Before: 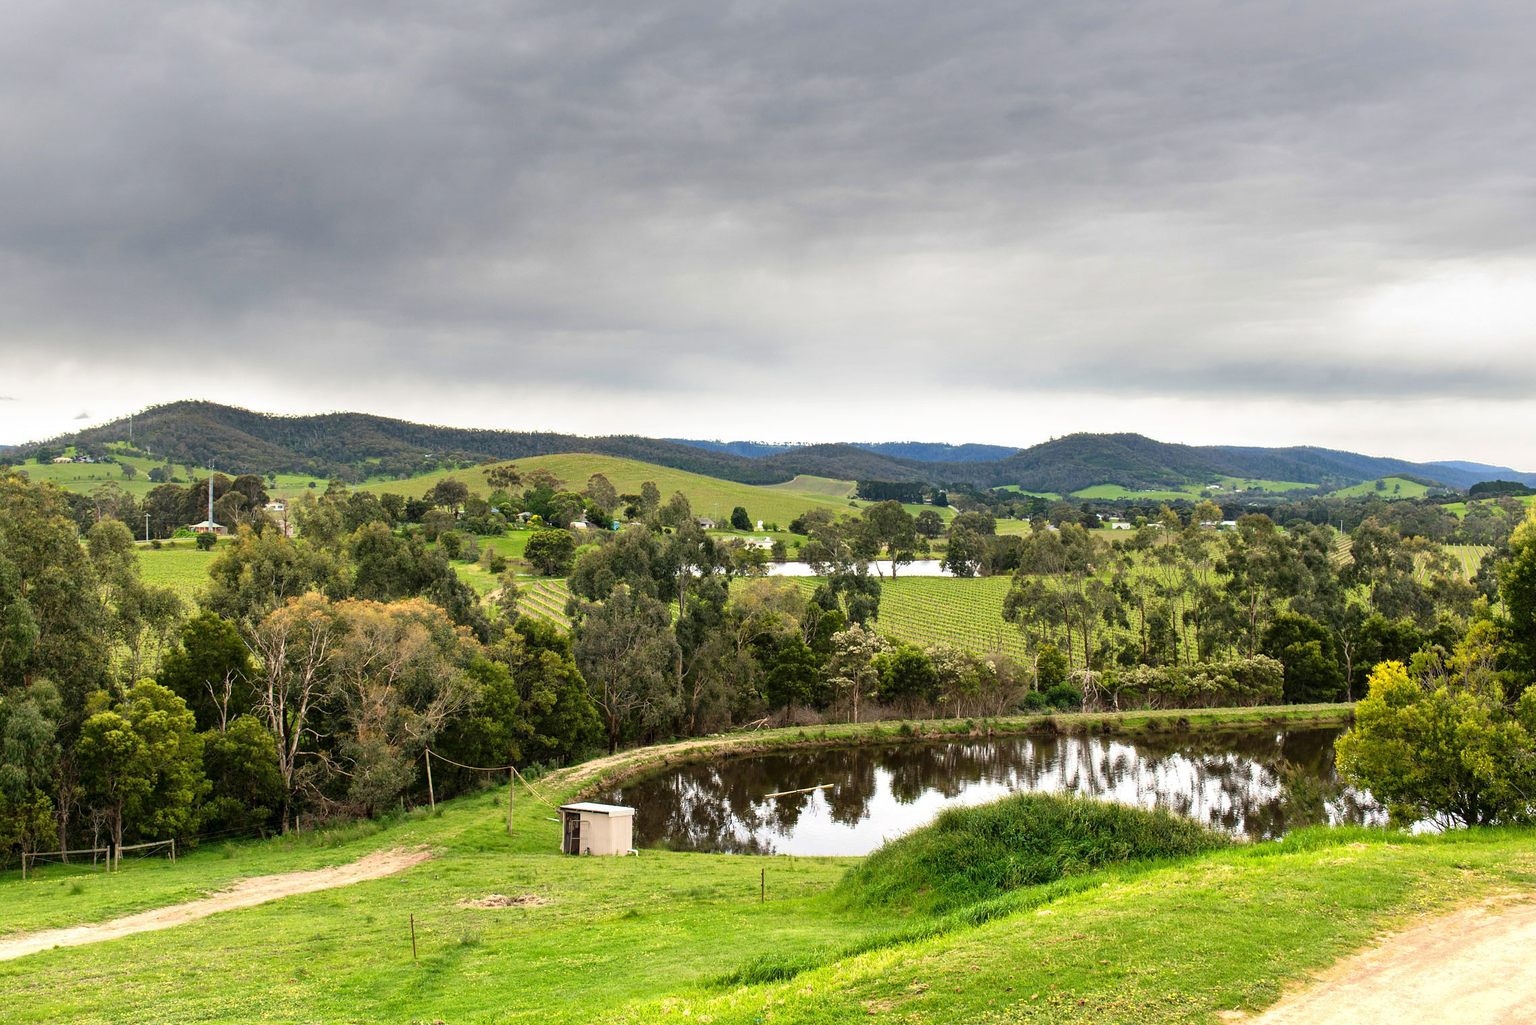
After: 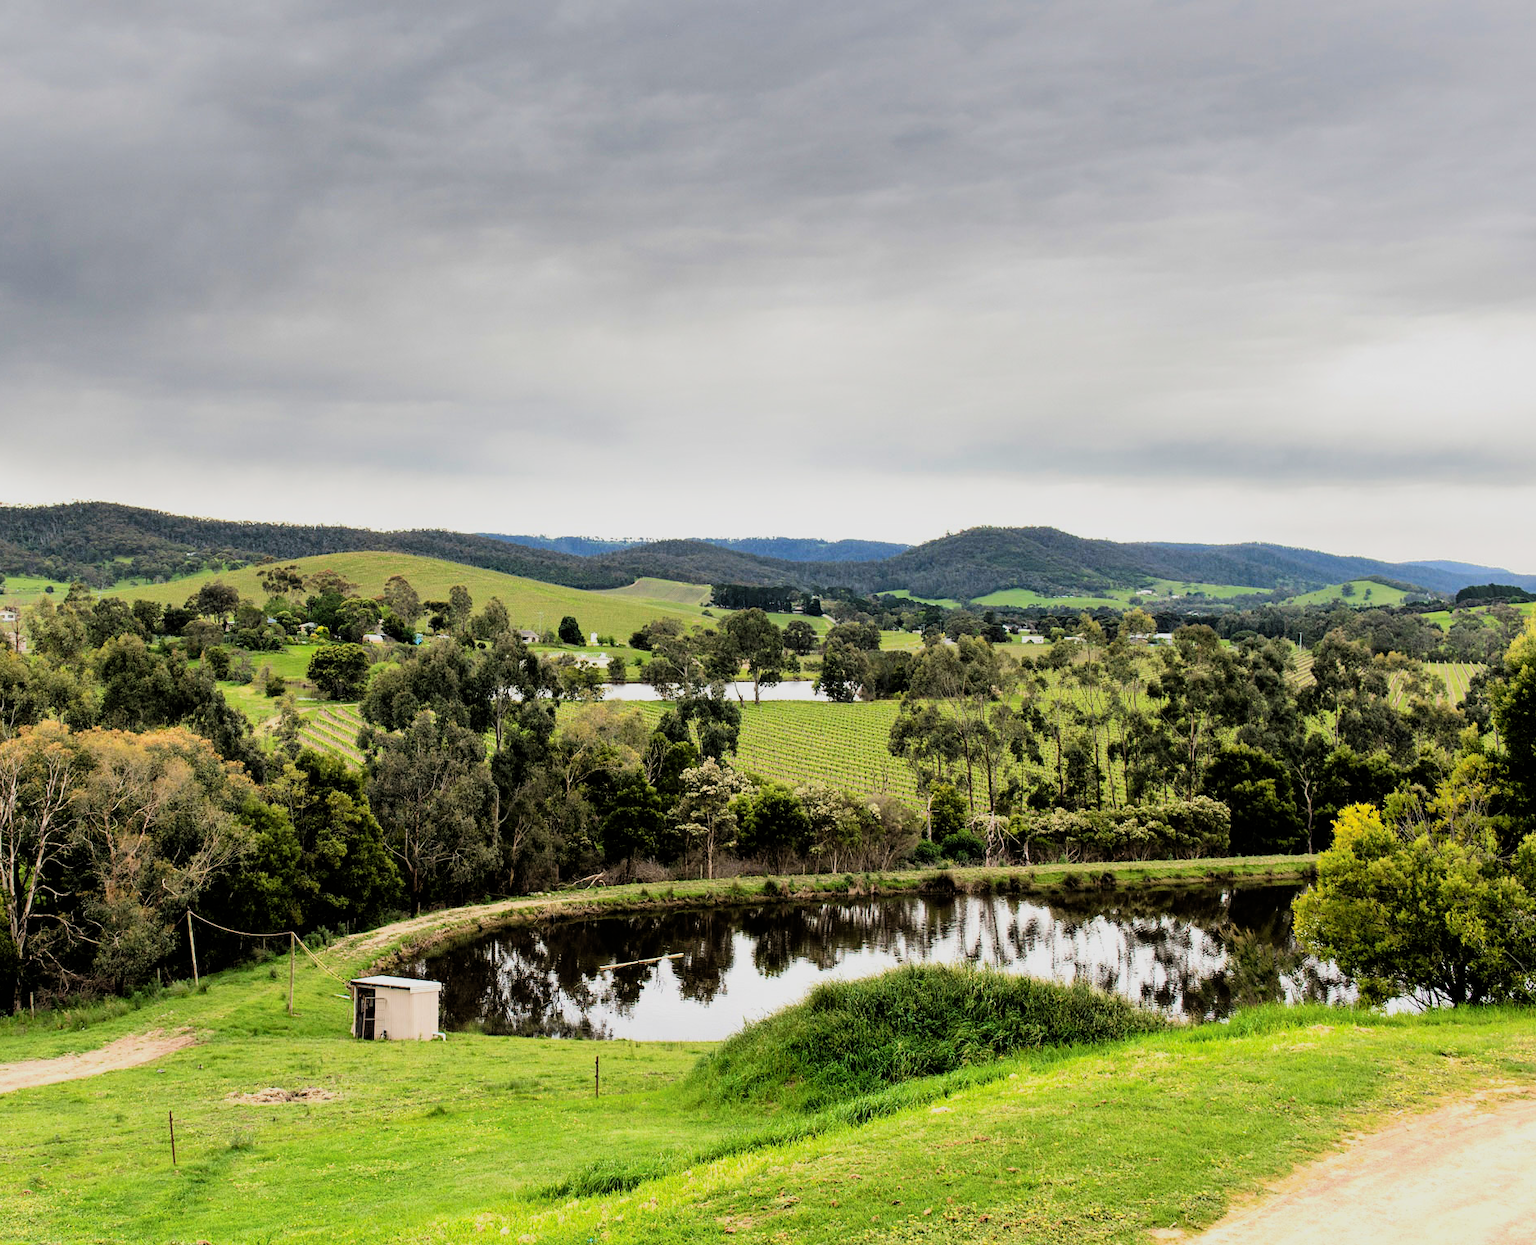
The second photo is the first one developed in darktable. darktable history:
filmic rgb: black relative exposure -5.05 EV, white relative exposure 3.98 EV, threshold 5.98 EV, hardness 2.88, contrast 1.297, highlights saturation mix -11.17%, enable highlight reconstruction true
crop: left 17.685%, bottom 0.039%
